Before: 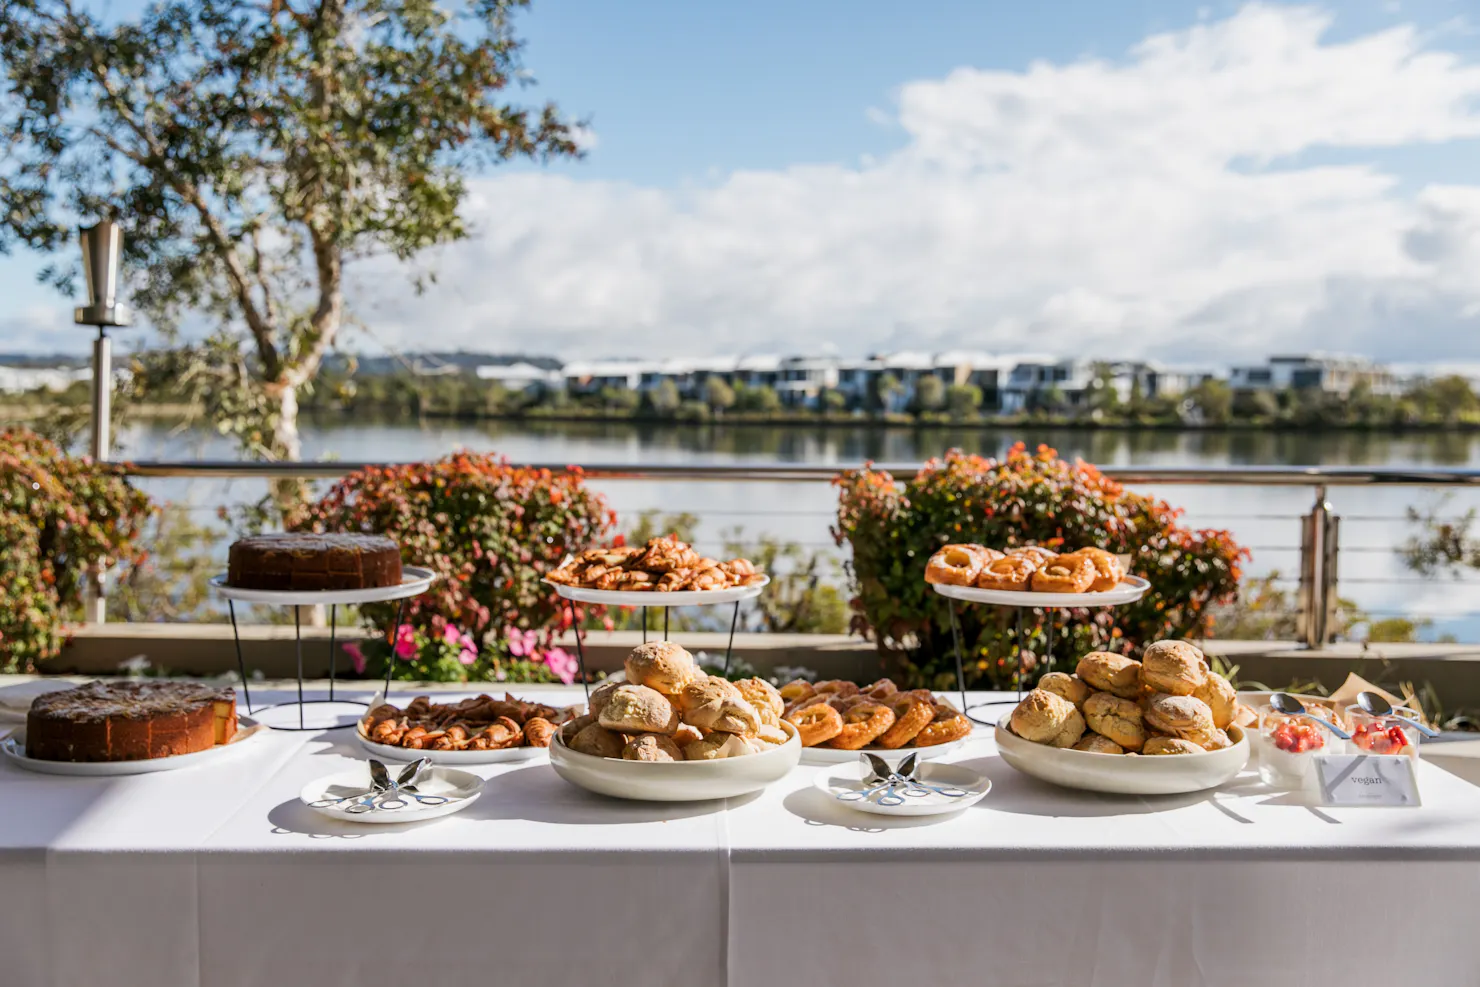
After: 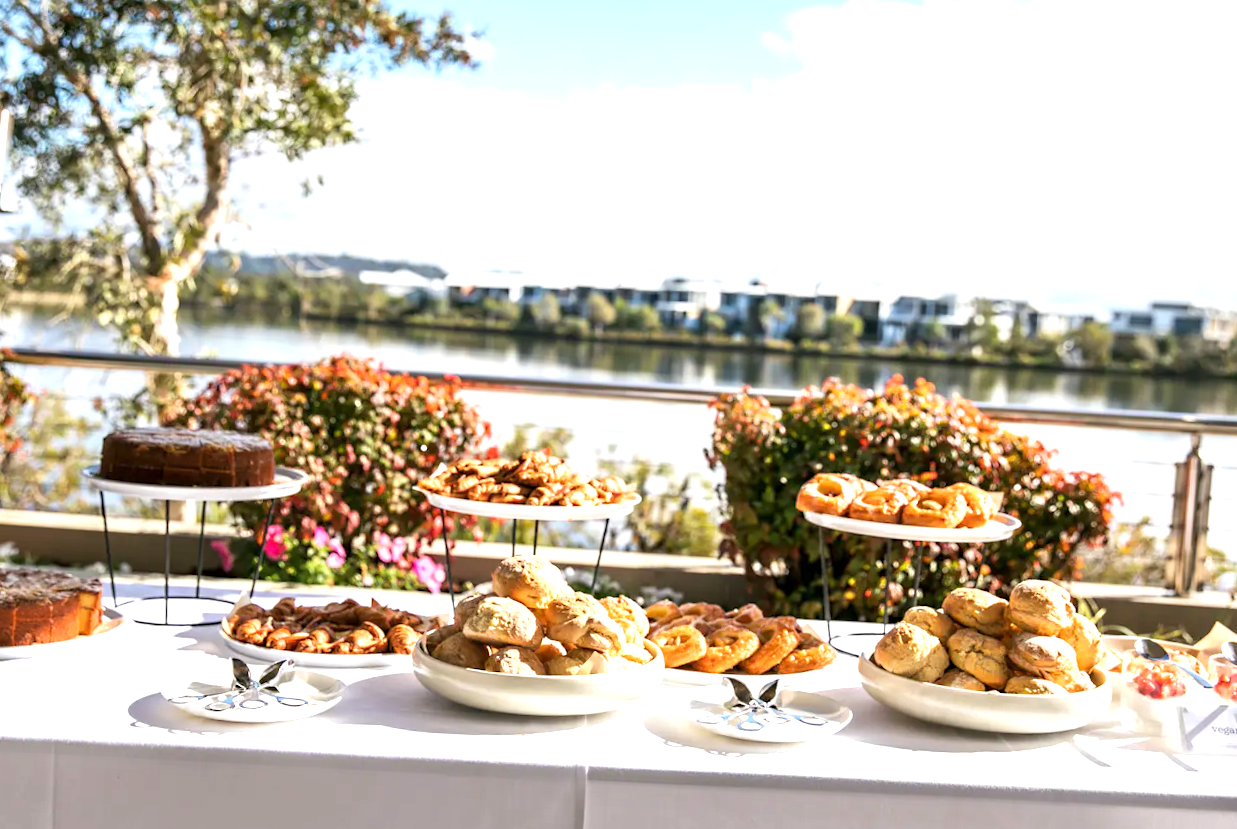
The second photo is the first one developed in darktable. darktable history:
tone equalizer: on, module defaults
sharpen: radius 5.344, amount 0.31, threshold 26.148
exposure: exposure 1 EV, compensate highlight preservation false
crop and rotate: angle -2.96°, left 5.271%, top 5.175%, right 4.729%, bottom 4.347%
